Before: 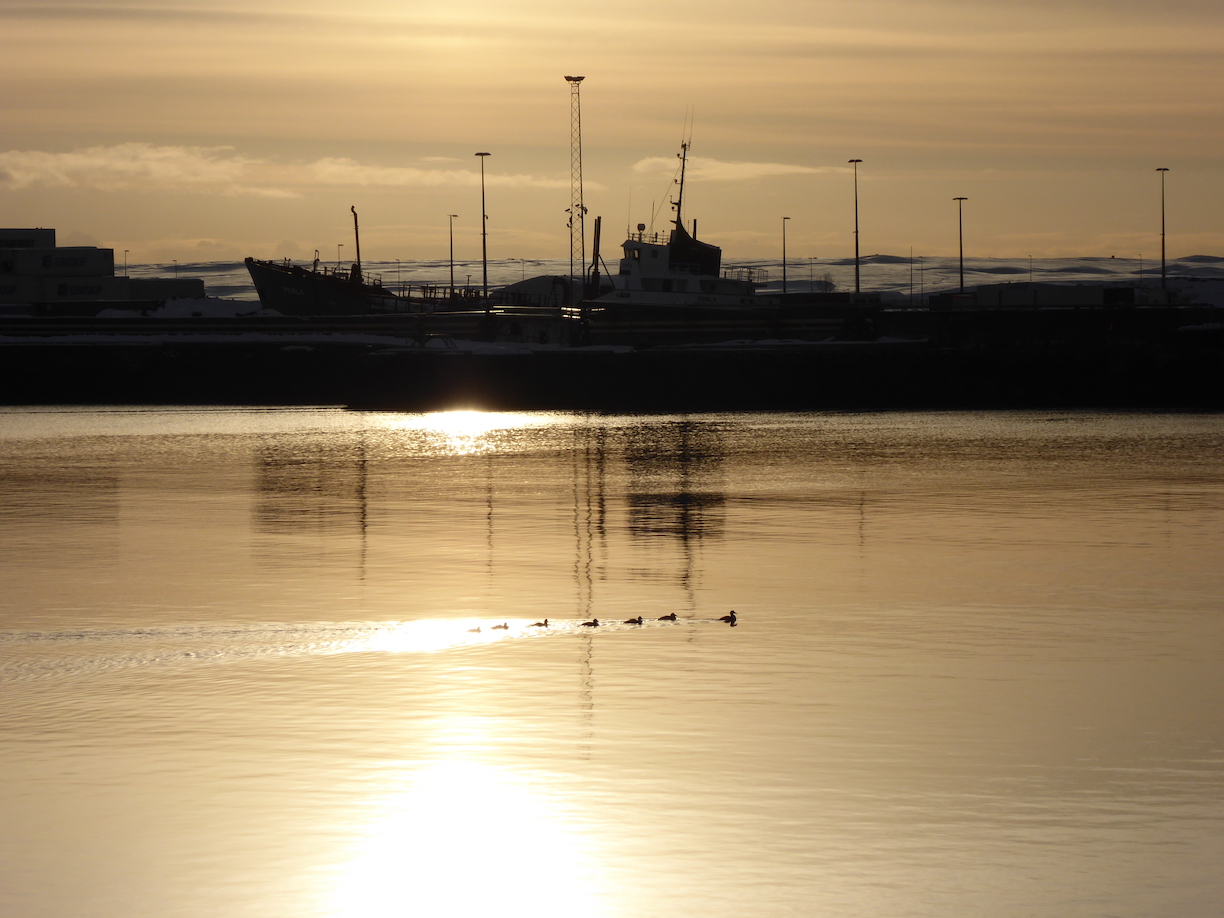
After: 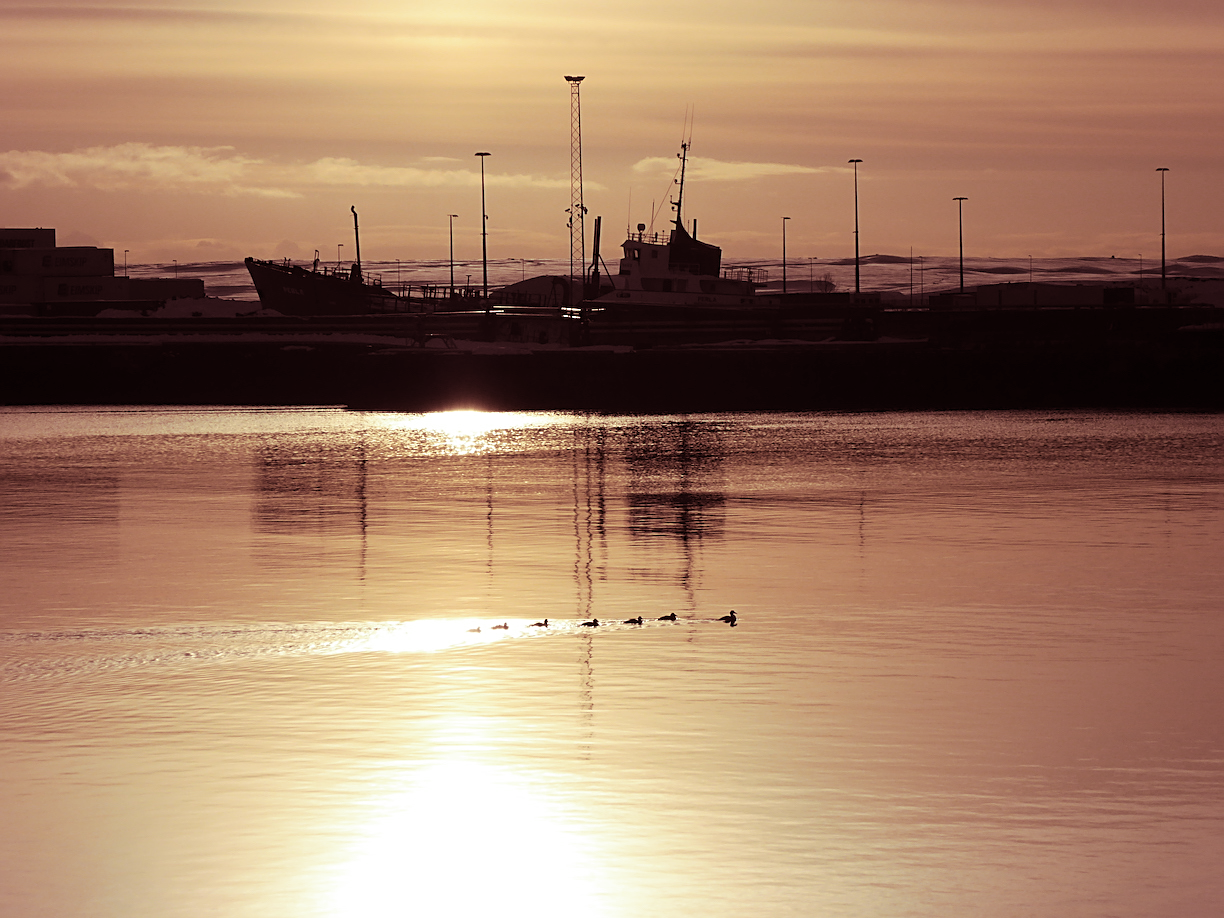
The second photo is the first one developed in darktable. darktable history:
sharpen: on, module defaults
split-toning: compress 20%
